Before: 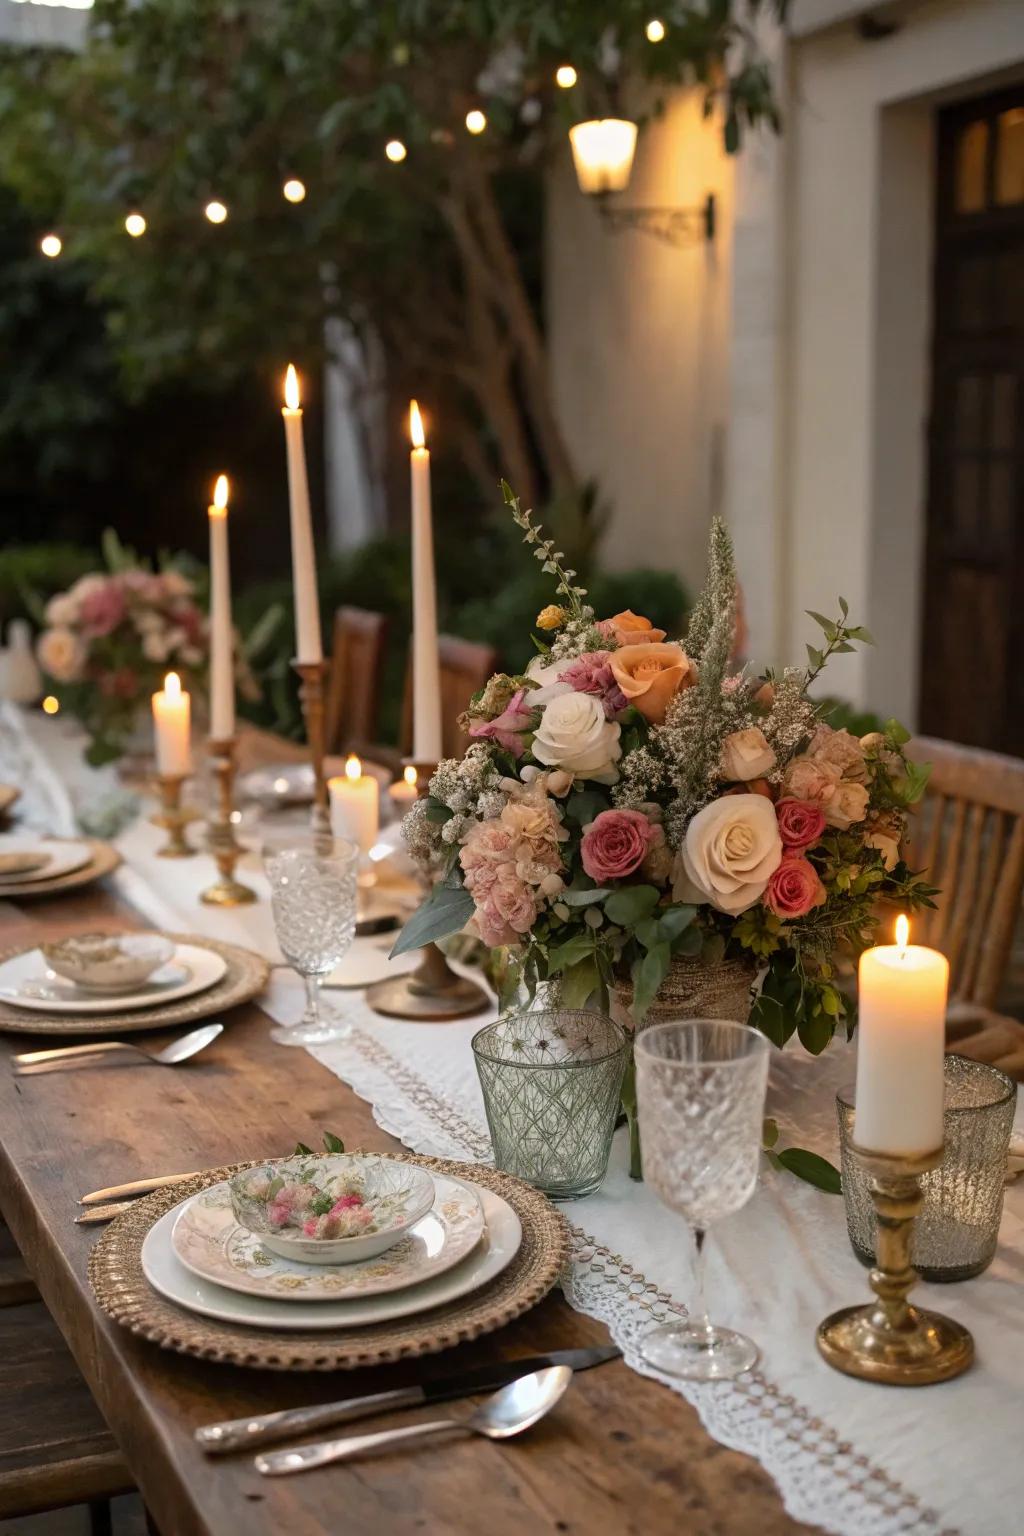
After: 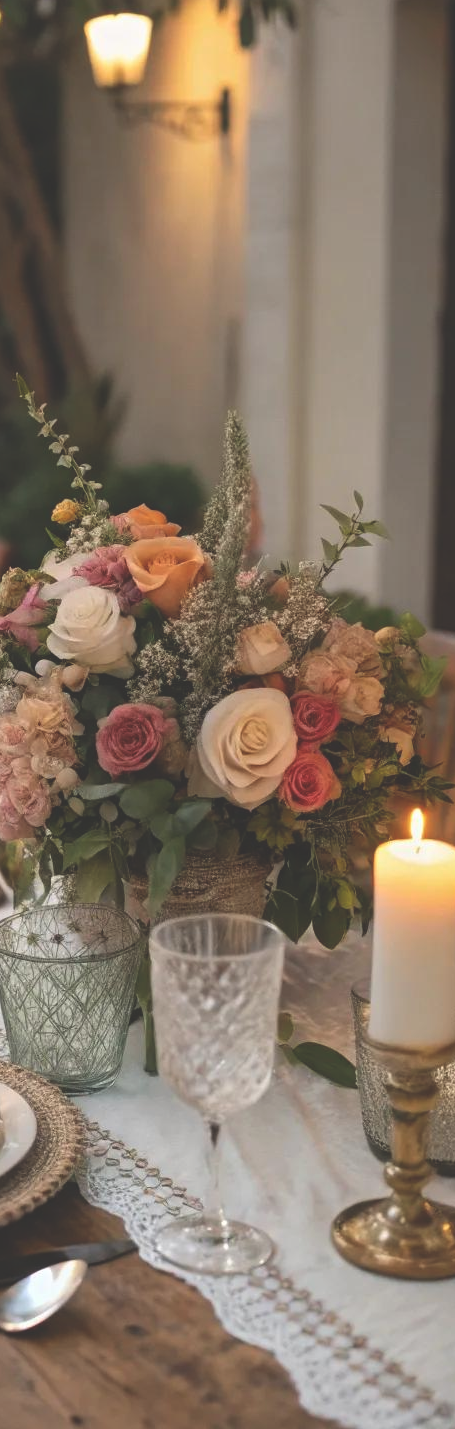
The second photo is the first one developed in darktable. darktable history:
crop: left 47.376%, top 6.913%, right 8.115%
exposure: black level correction -0.03, compensate highlight preservation false
